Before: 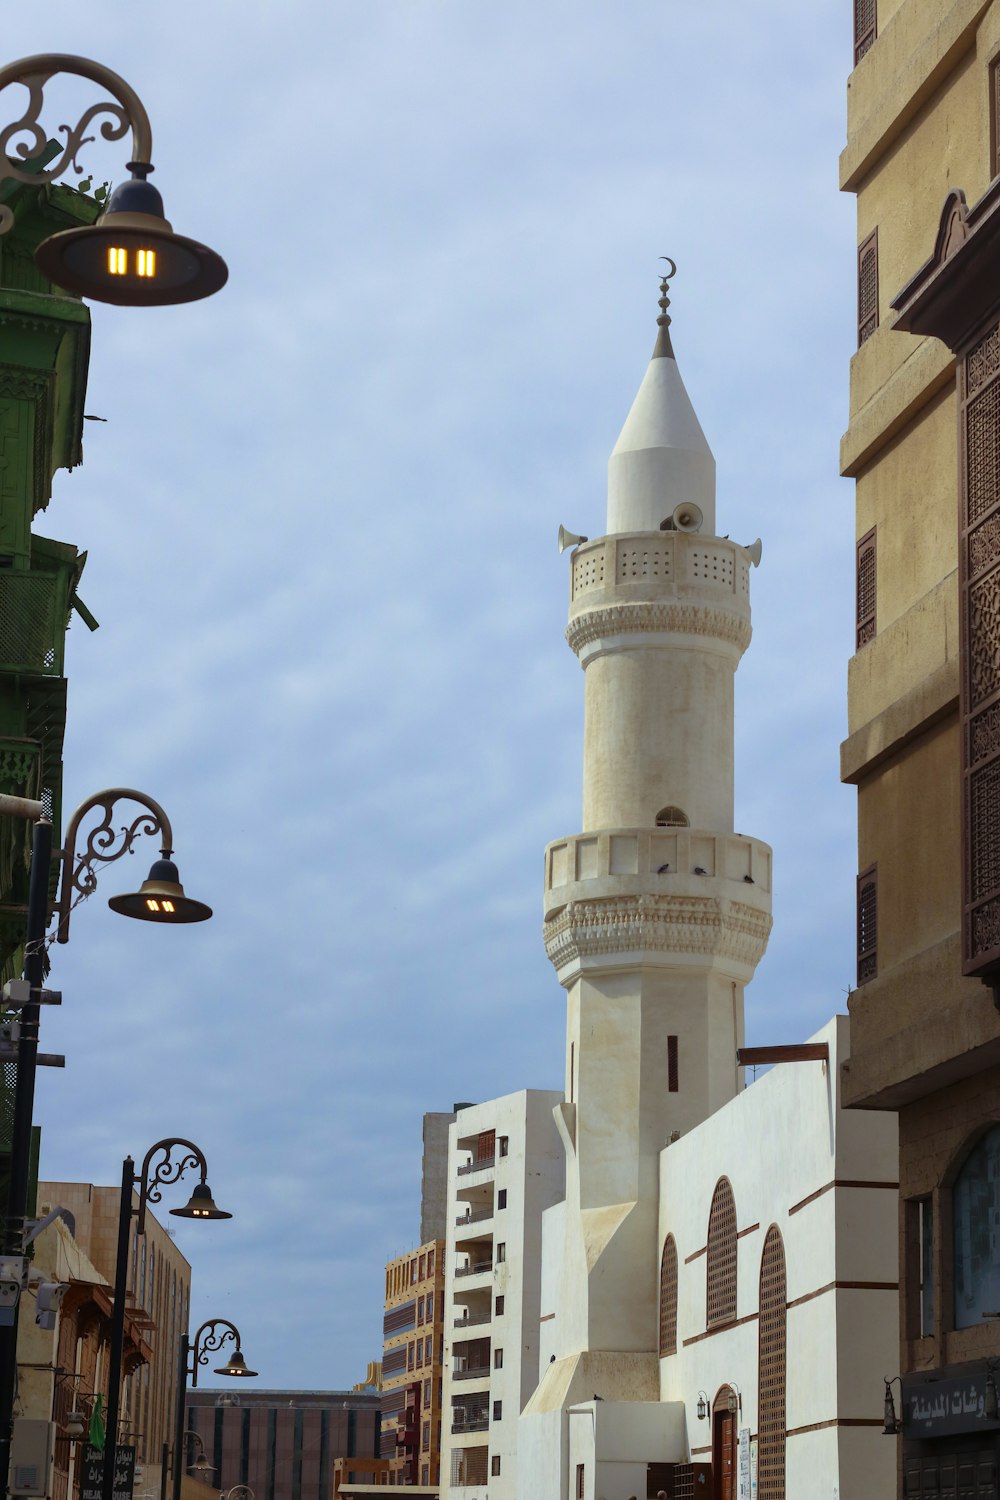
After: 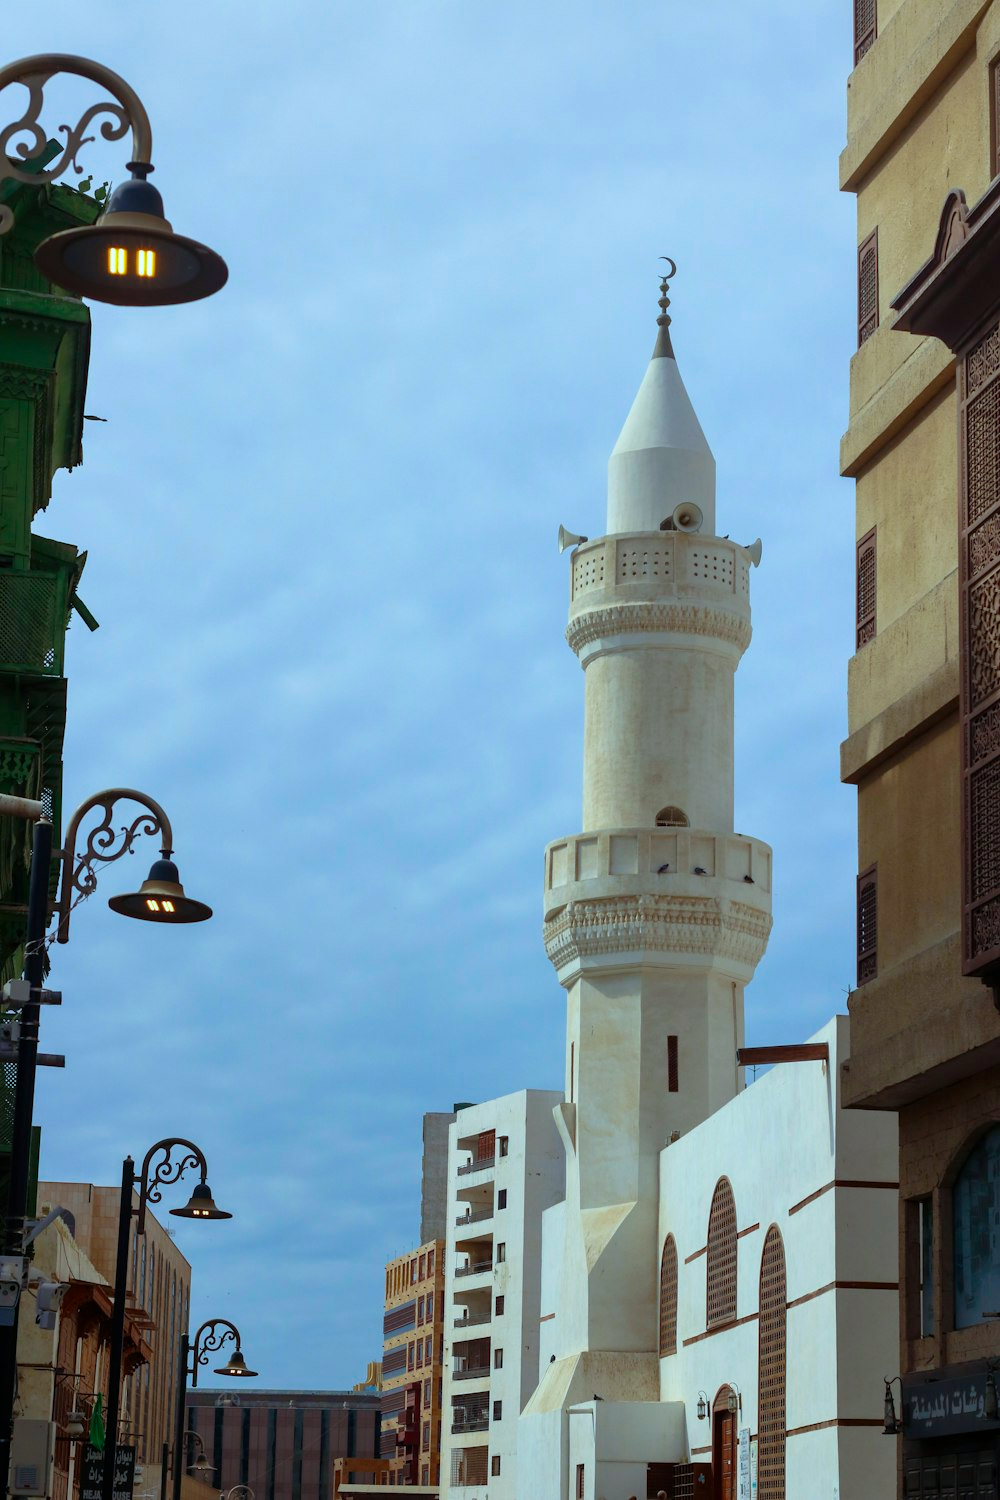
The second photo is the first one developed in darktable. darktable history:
white balance: red 0.925, blue 1.046
bloom: size 13.65%, threshold 98.39%, strength 4.82%
